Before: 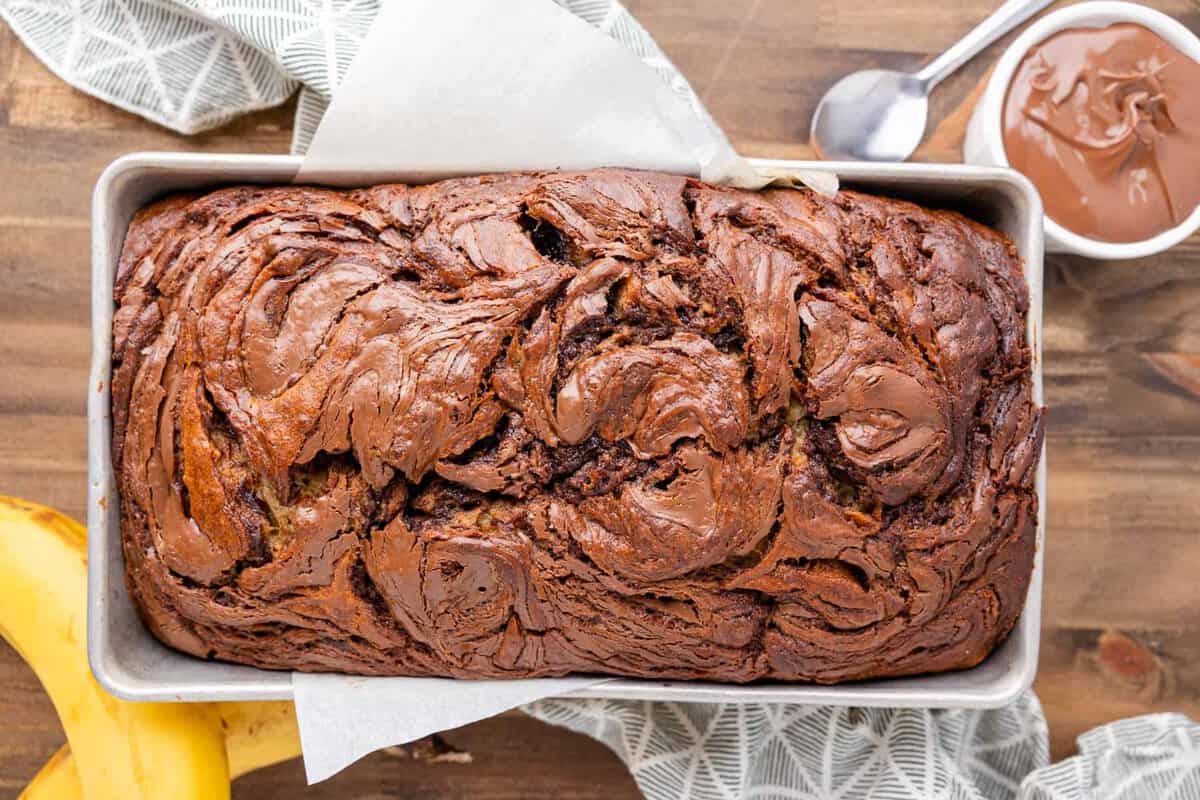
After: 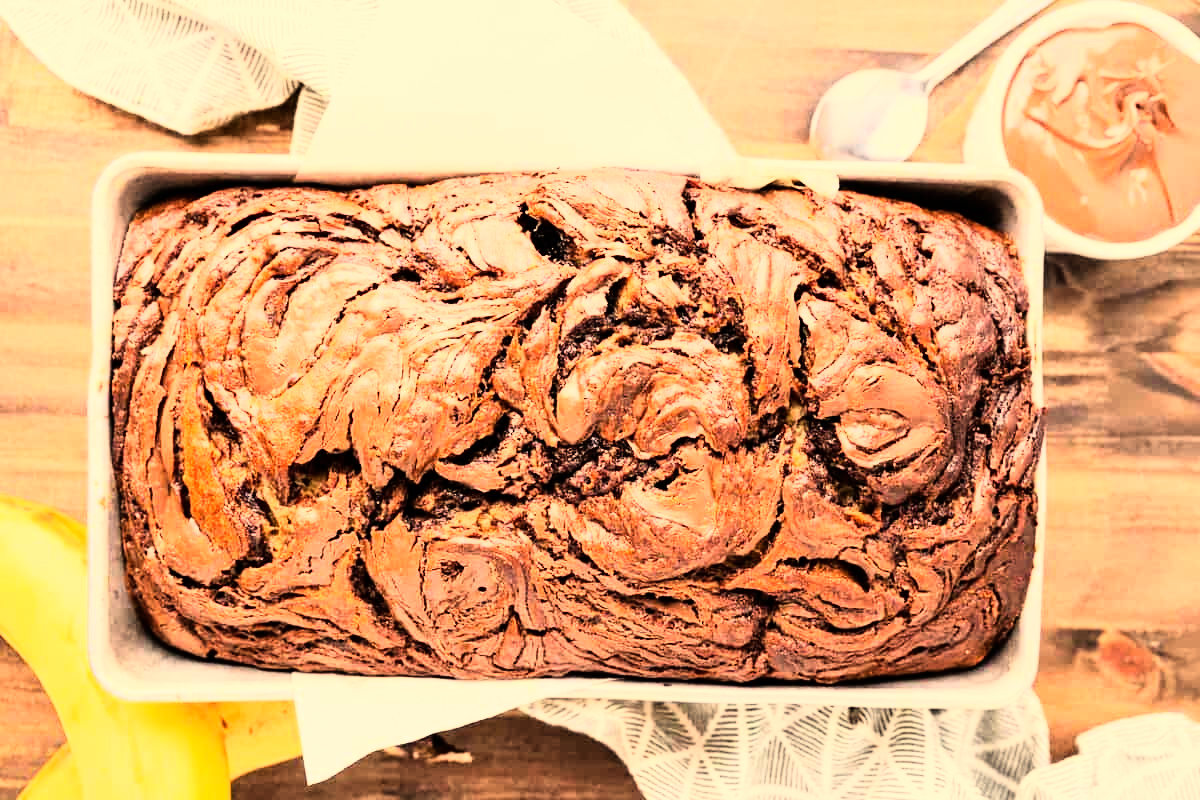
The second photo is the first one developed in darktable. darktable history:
base curve: exposure shift 0, preserve colors none
white balance: red 1.123, blue 0.83
rgb curve: curves: ch0 [(0, 0) (0.21, 0.15) (0.24, 0.21) (0.5, 0.75) (0.75, 0.96) (0.89, 0.99) (1, 1)]; ch1 [(0, 0.02) (0.21, 0.13) (0.25, 0.2) (0.5, 0.67) (0.75, 0.9) (0.89, 0.97) (1, 1)]; ch2 [(0, 0.02) (0.21, 0.13) (0.25, 0.2) (0.5, 0.67) (0.75, 0.9) (0.89, 0.97) (1, 1)], compensate middle gray true
